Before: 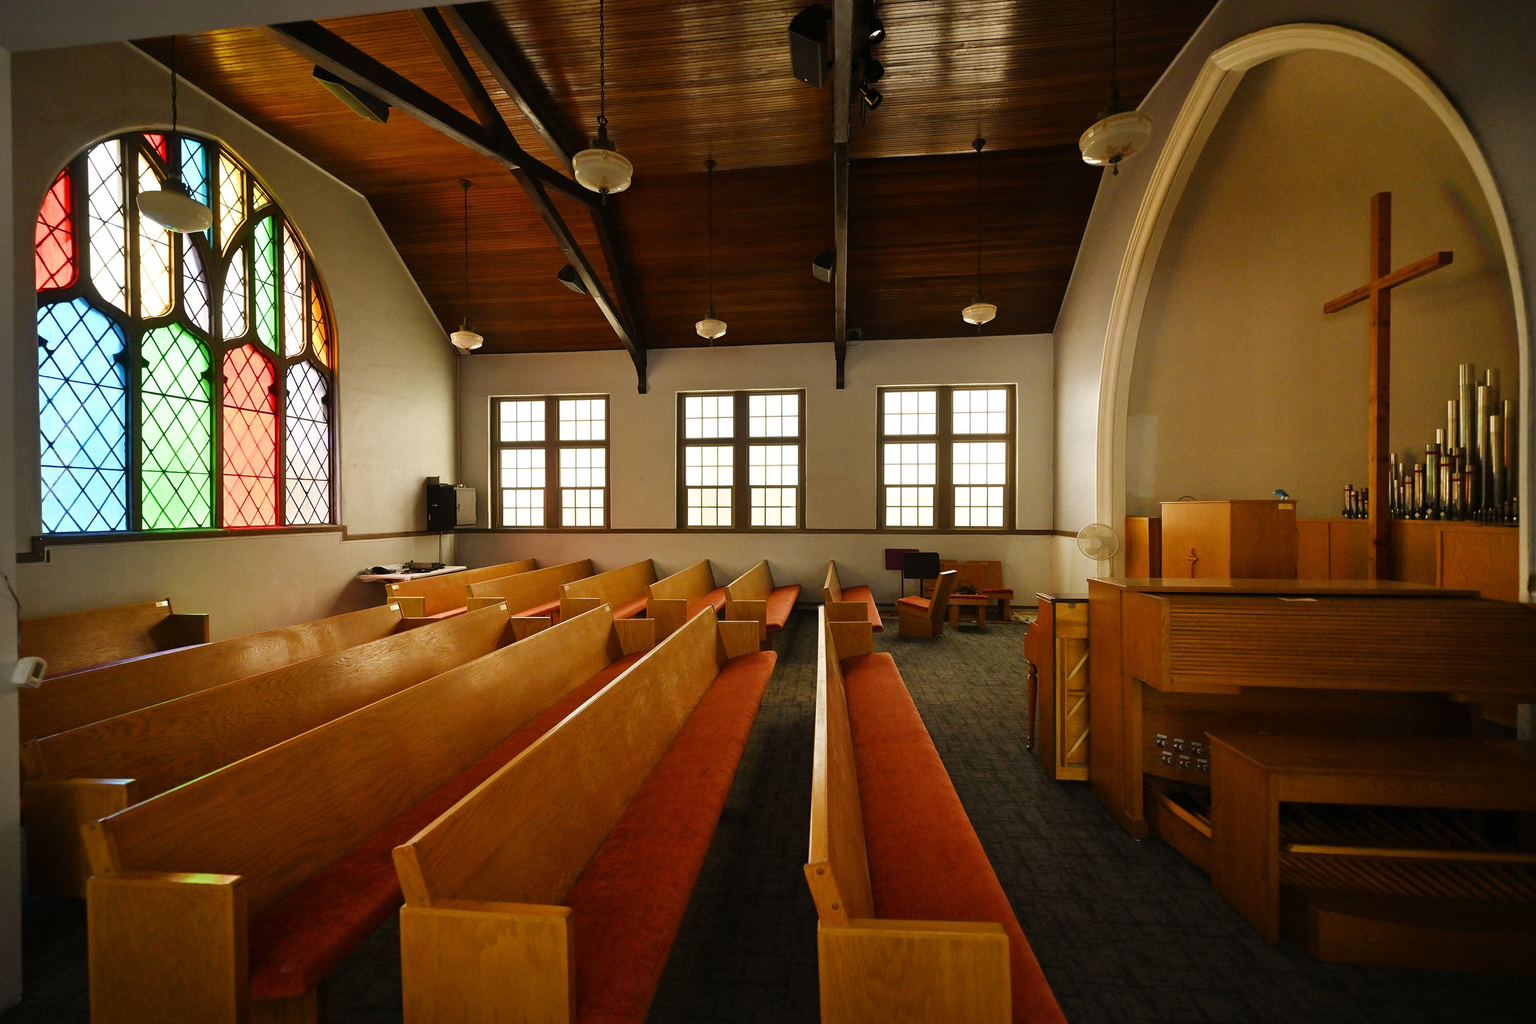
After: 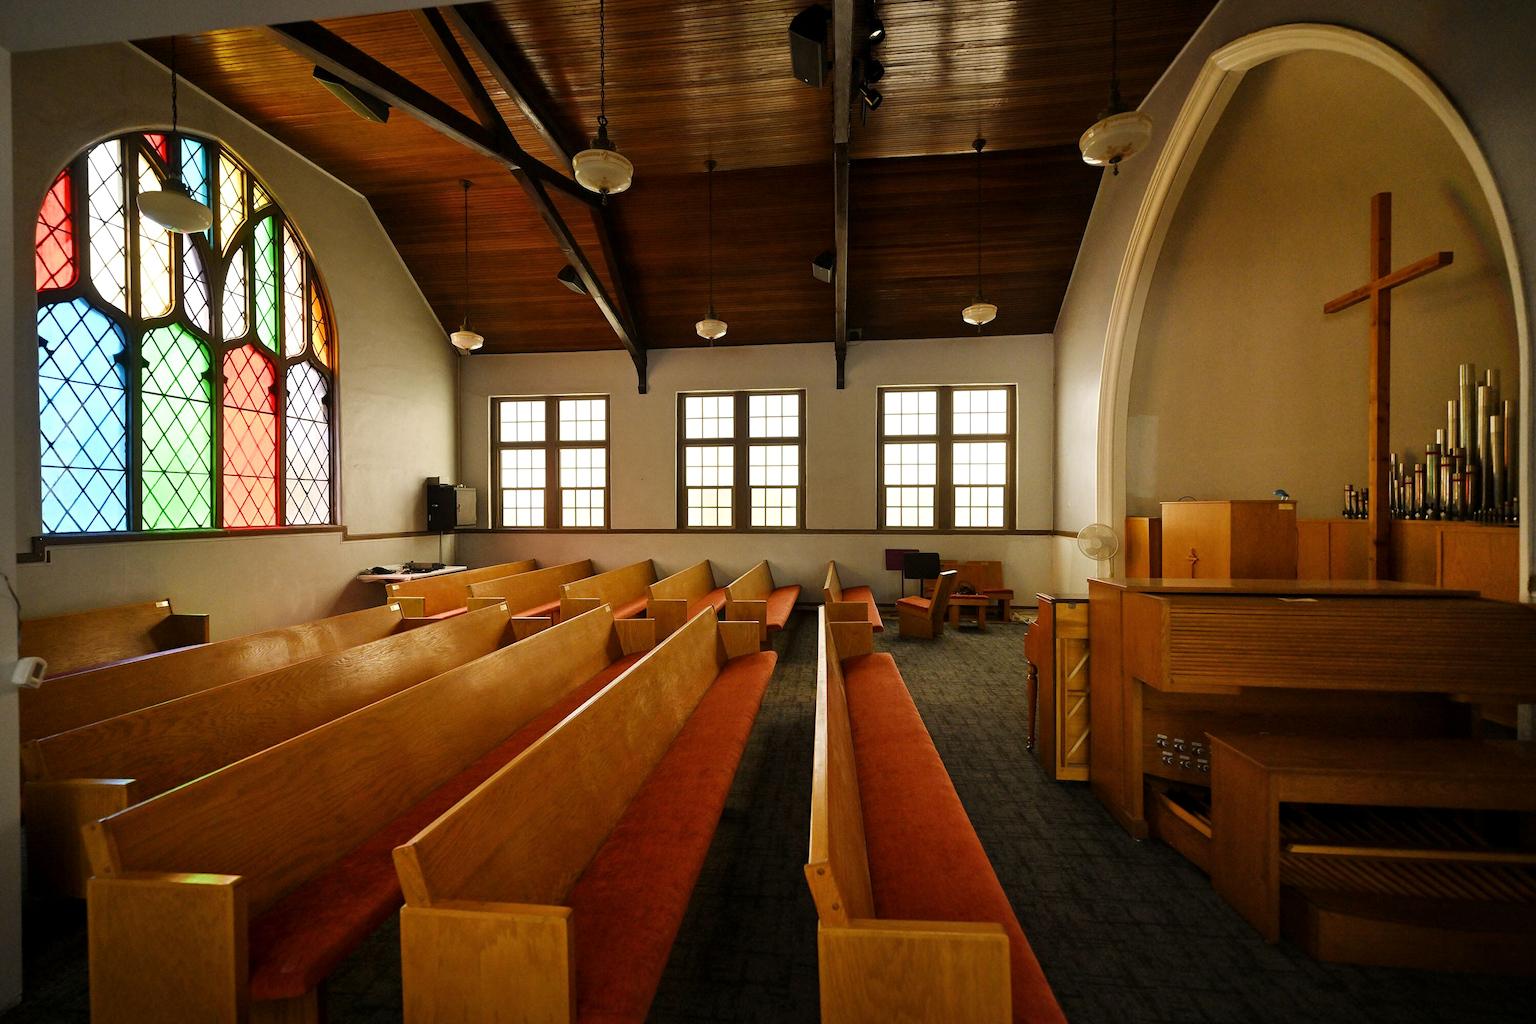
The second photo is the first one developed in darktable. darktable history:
local contrast: highlights 101%, shadows 100%, detail 120%, midtone range 0.2
